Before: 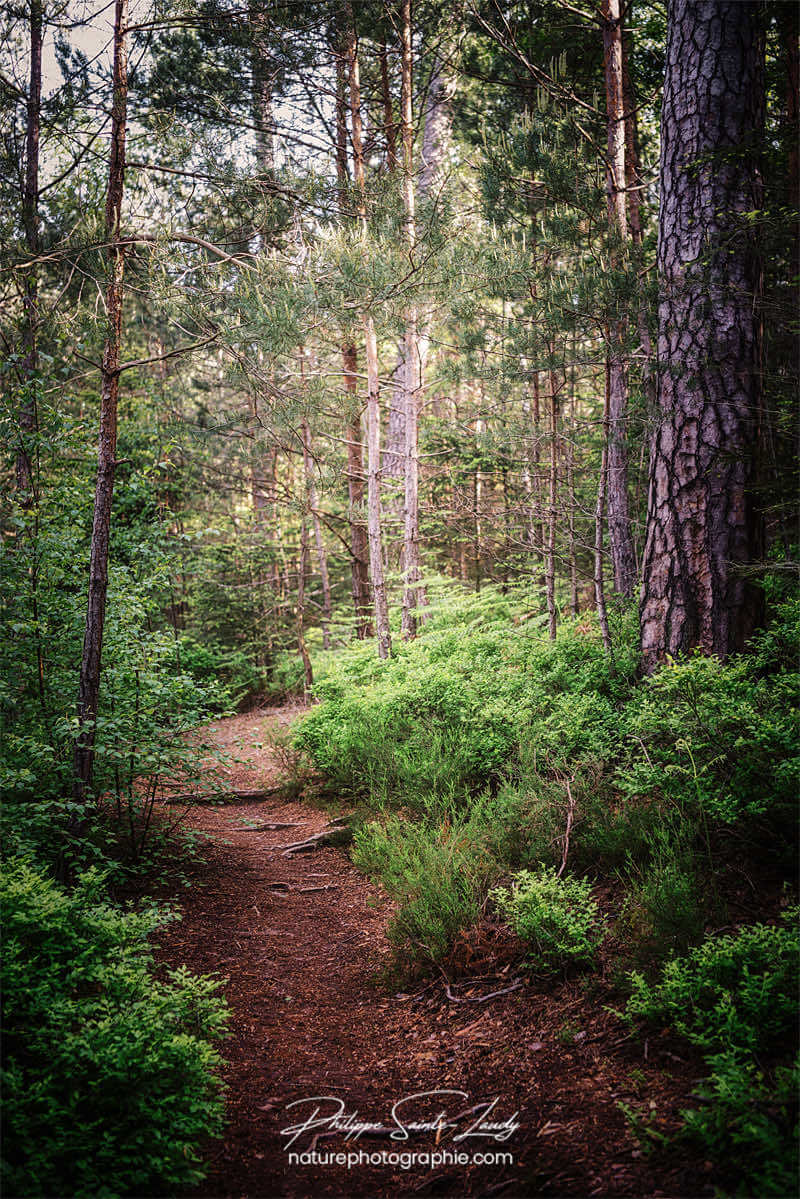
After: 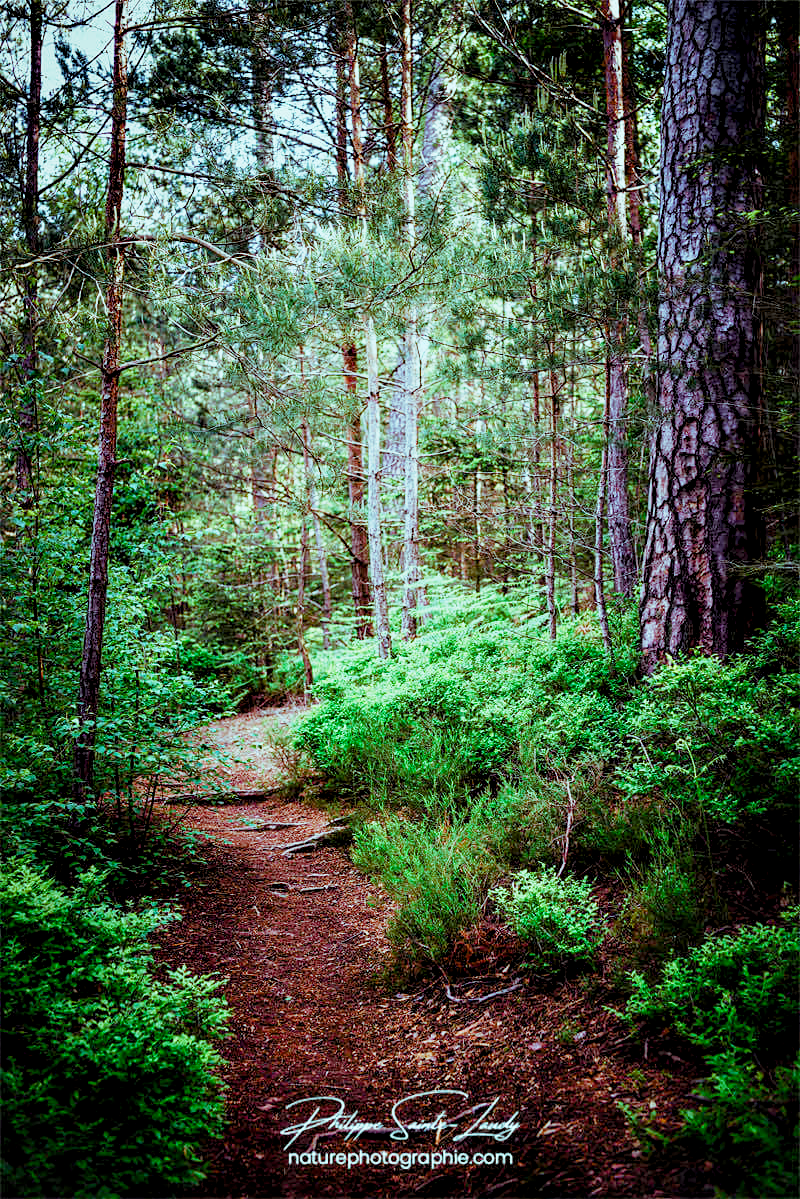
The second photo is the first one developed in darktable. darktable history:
contrast equalizer: y [[0.6 ×6], [0.55 ×6], [0 ×6], [0 ×6], [0 ×6]]
base curve: curves: ch0 [(0, 0) (0.088, 0.125) (0.176, 0.251) (0.354, 0.501) (0.613, 0.749) (1, 0.877)], preserve colors none
color balance rgb: highlights gain › luminance -32.939%, highlights gain › chroma 5.724%, highlights gain › hue 215.34°, perceptual saturation grading › global saturation 20%, perceptual saturation grading › highlights -25.137%, perceptual saturation grading › shadows 49.642%
